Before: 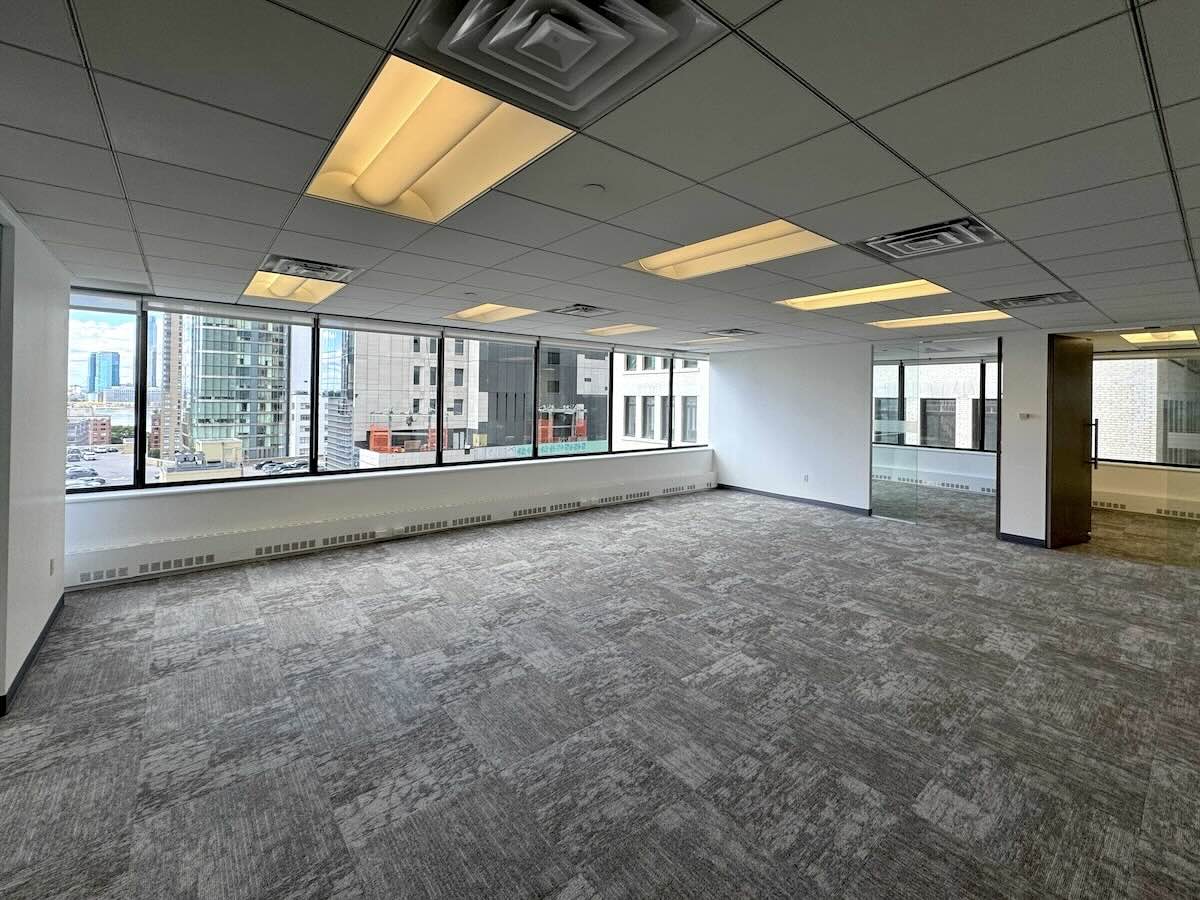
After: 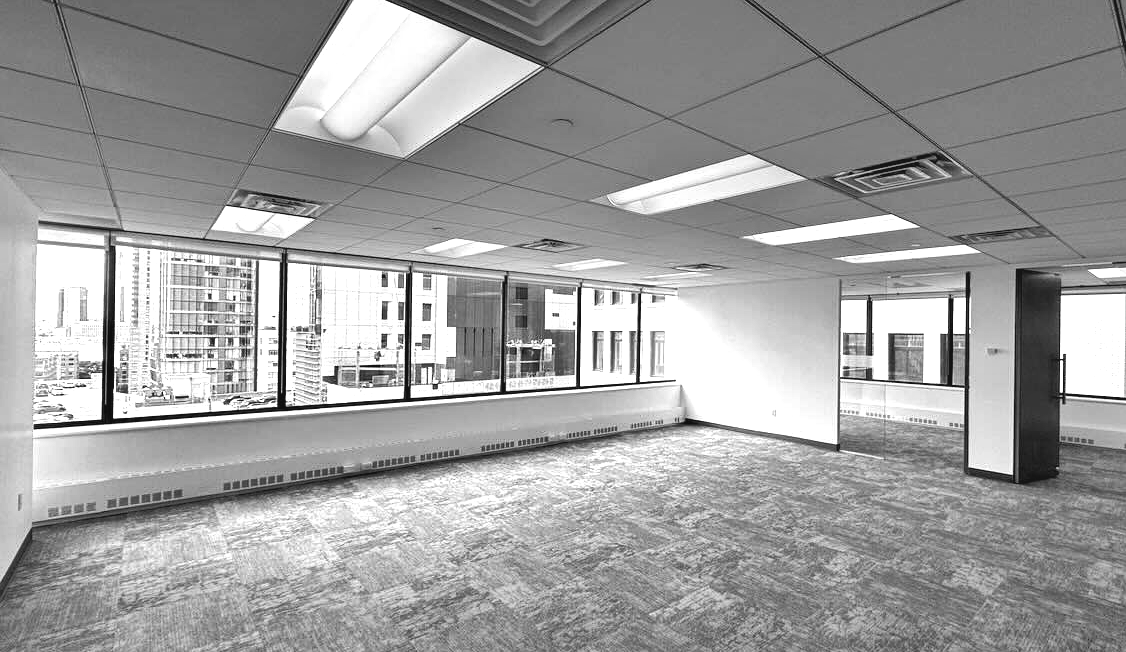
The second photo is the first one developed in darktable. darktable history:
crop: left 2.737%, top 7.287%, right 3.421%, bottom 20.179%
exposure: black level correction 0, exposure 1 EV, compensate exposure bias true, compensate highlight preservation false
color balance: lift [1.005, 0.99, 1.007, 1.01], gamma [1, 1.034, 1.032, 0.966], gain [0.873, 1.055, 1.067, 0.933]
monochrome: on, module defaults
shadows and highlights: highlights color adjustment 0%, soften with gaussian
